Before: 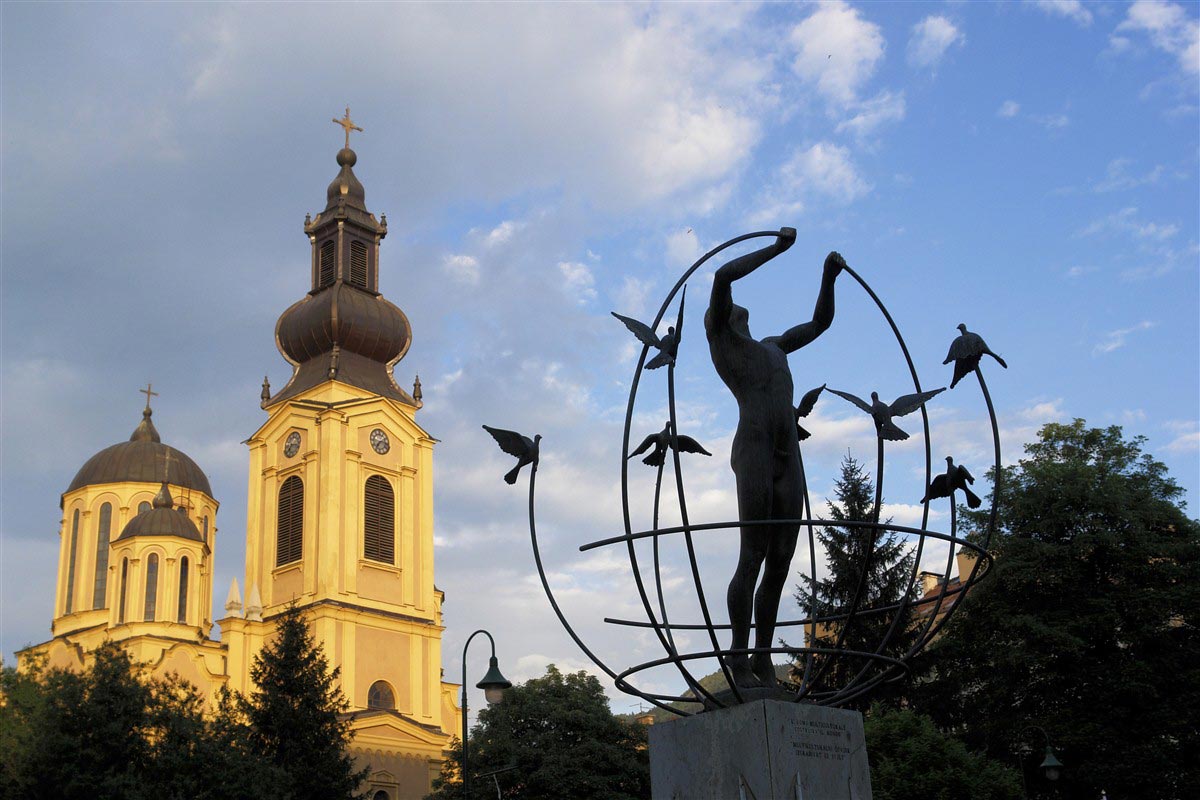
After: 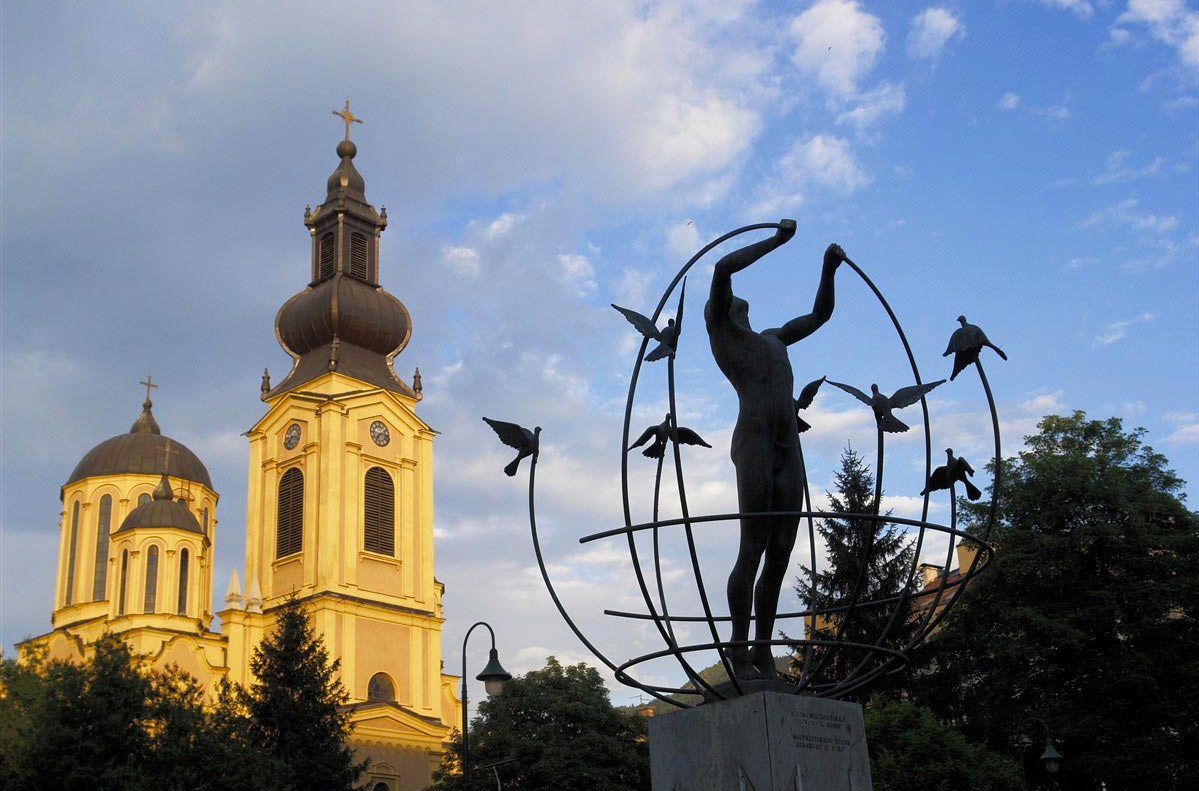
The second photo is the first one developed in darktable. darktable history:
color balance rgb: shadows fall-off 101%, linear chroma grading › mid-tones 7.63%, perceptual saturation grading › mid-tones 11.68%, mask middle-gray fulcrum 22.45%, global vibrance 10.11%, saturation formula JzAzBz (2021)
crop: top 1.049%, right 0.001%
